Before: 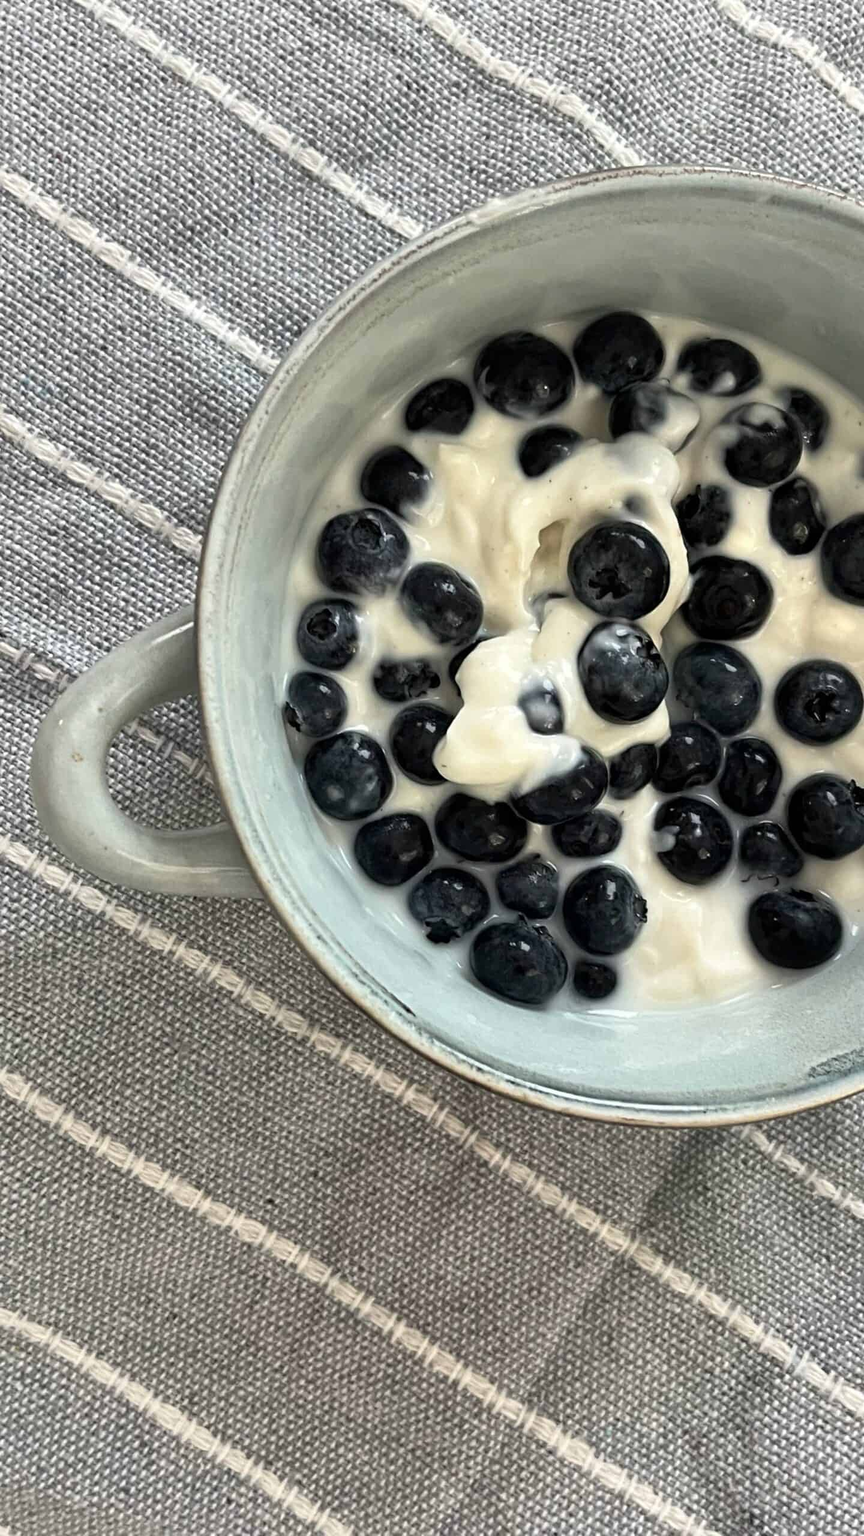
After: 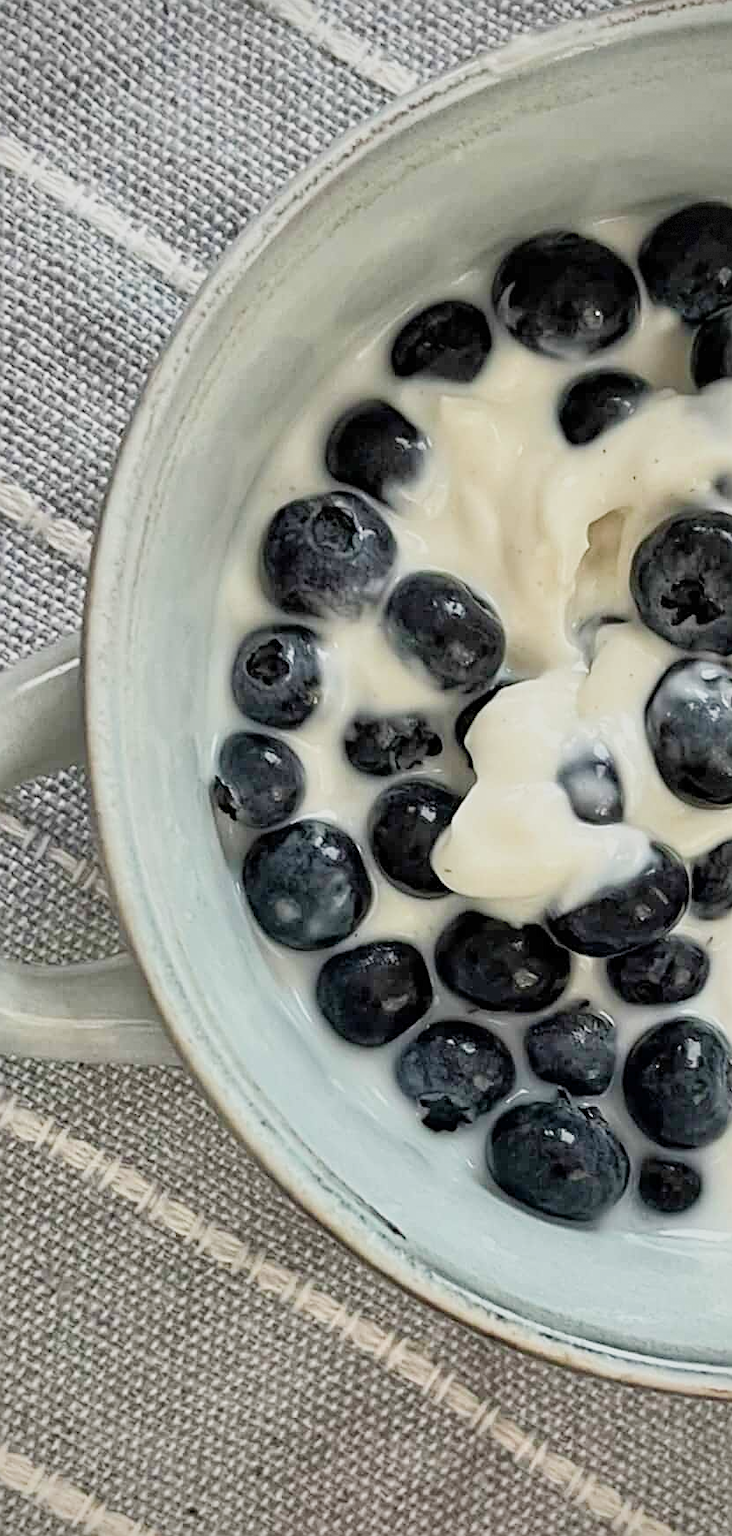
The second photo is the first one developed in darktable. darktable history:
filmic rgb: black relative exposure -7.65 EV, white relative exposure 4.56 EV, hardness 3.61, contrast in shadows safe
exposure: exposure 0.358 EV, compensate highlight preservation false
vignetting: fall-off radius 61.16%, saturation 0.386, dithering 8-bit output, unbound false
crop: left 16.206%, top 11.391%, right 26.192%, bottom 20.675%
tone equalizer: -8 EV 1.02 EV, -7 EV 0.972 EV, -6 EV 1.02 EV, -5 EV 0.993 EV, -4 EV 1.01 EV, -3 EV 0.768 EV, -2 EV 0.52 EV, -1 EV 0.26 EV
sharpen: on, module defaults
